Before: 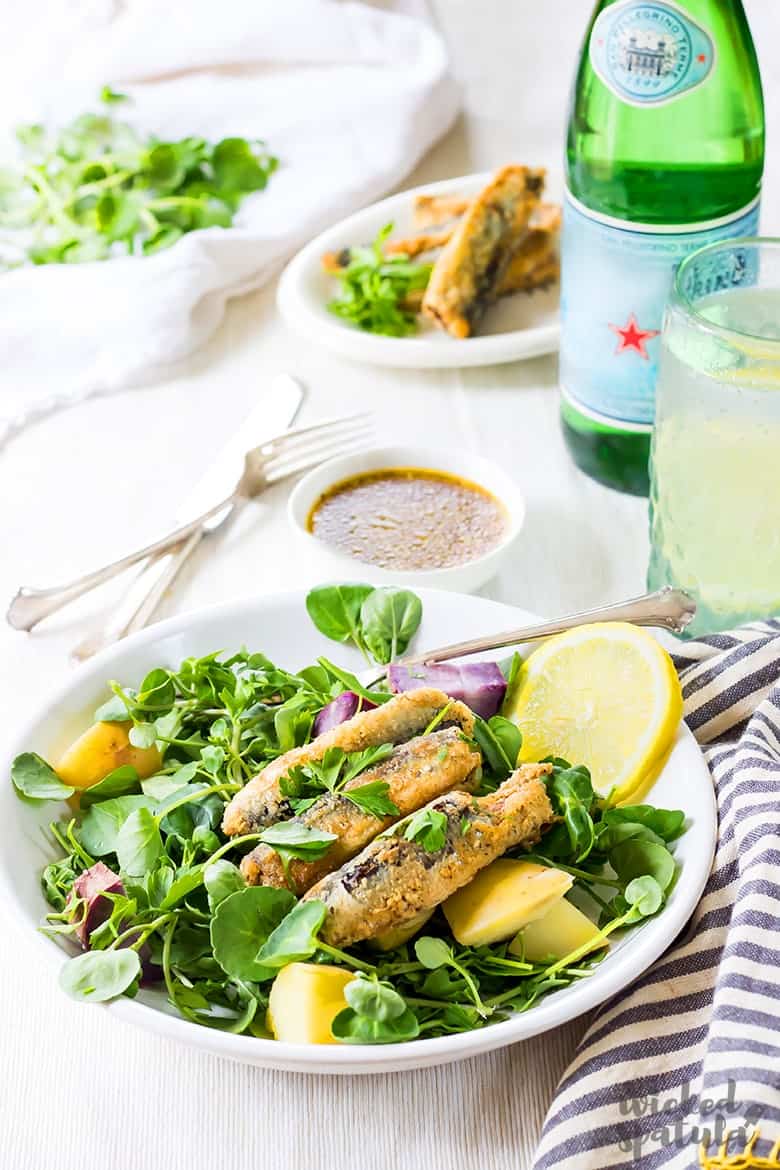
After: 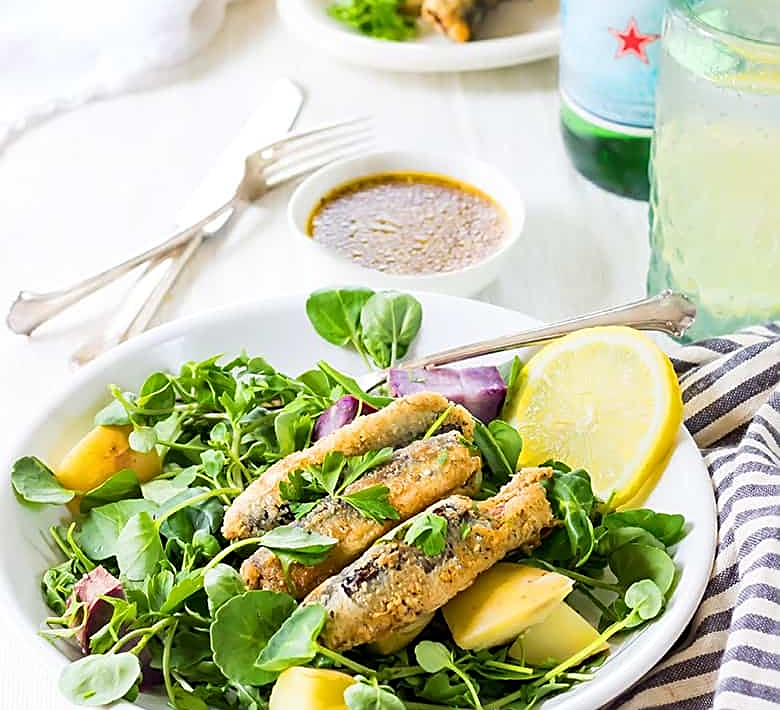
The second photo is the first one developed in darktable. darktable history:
sharpen: on, module defaults
crop and rotate: top 25.357%, bottom 13.942%
